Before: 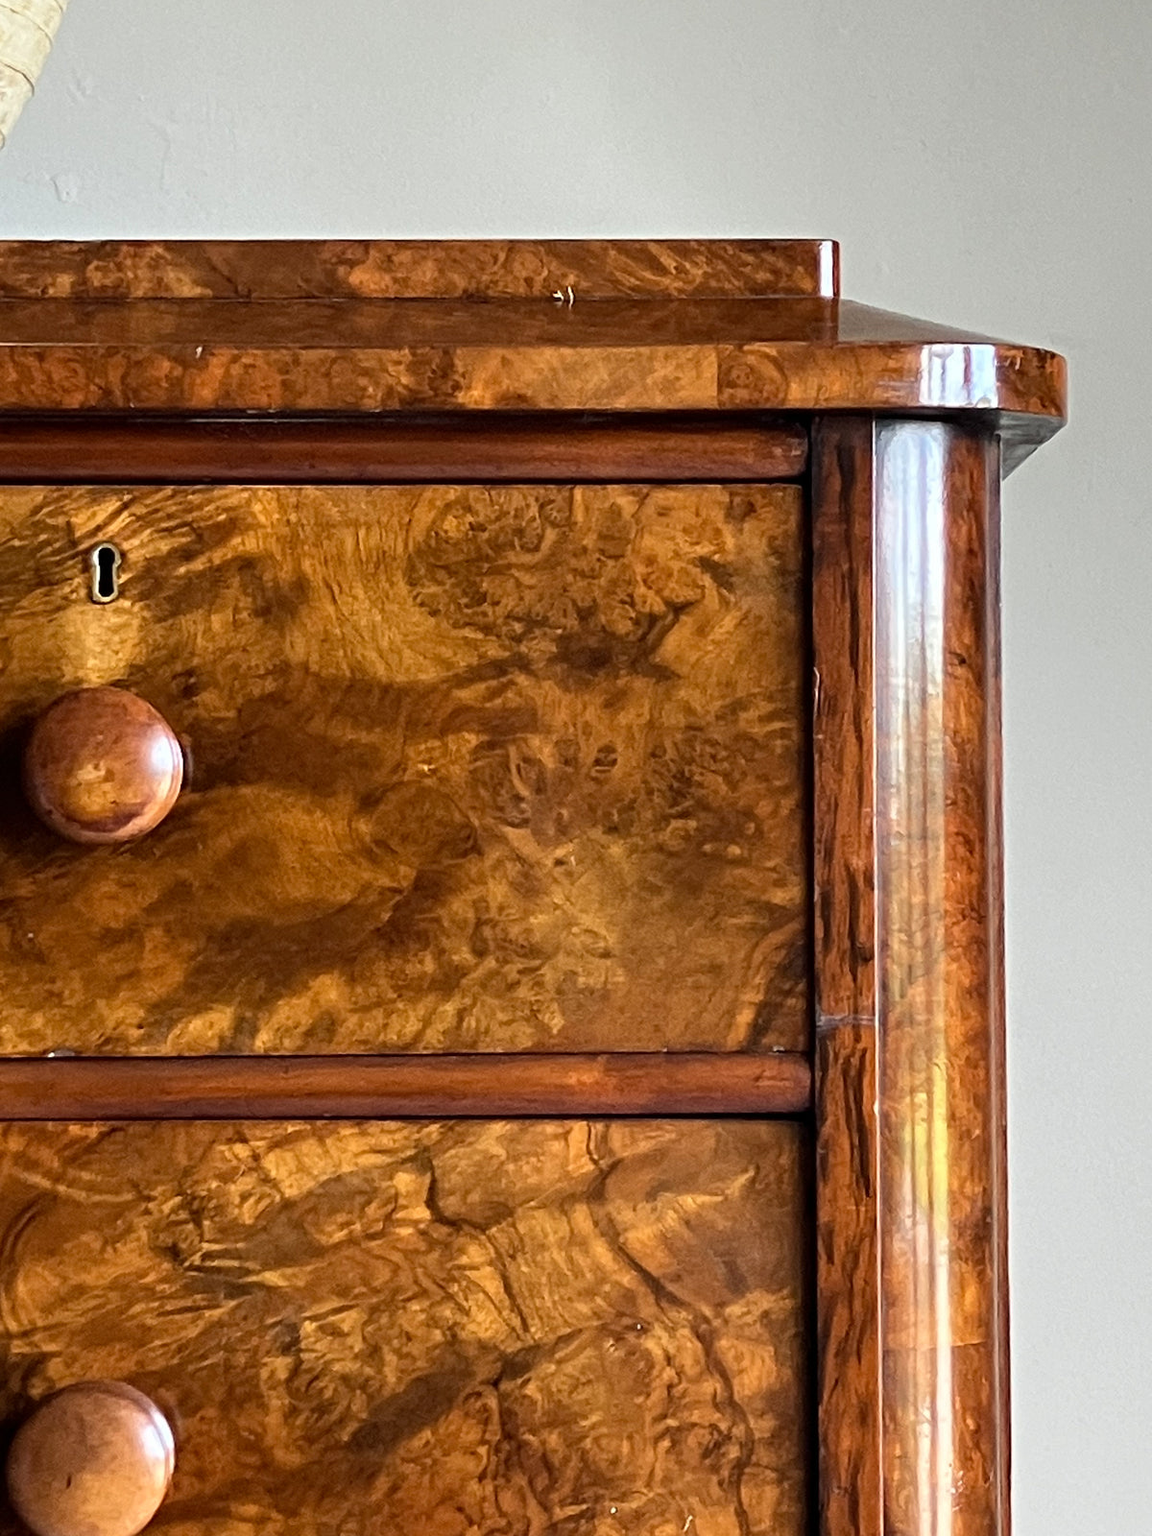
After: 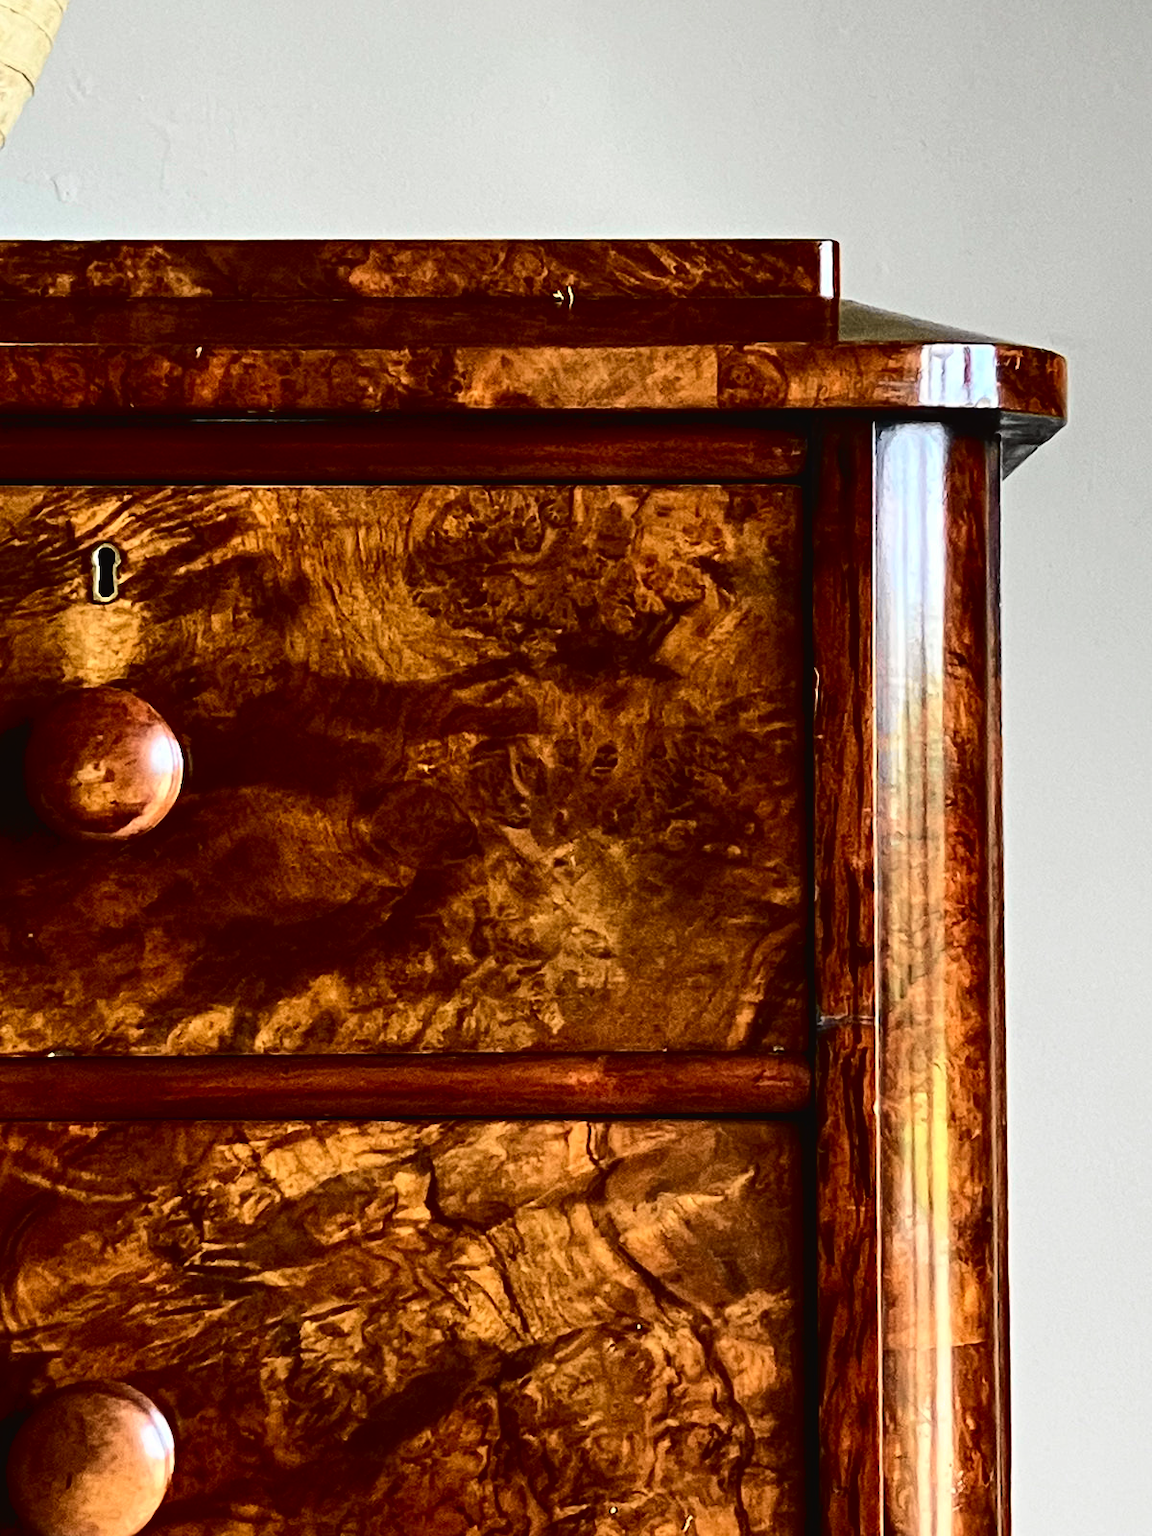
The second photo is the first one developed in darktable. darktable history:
tone curve: curves: ch0 [(0, 0.024) (0.049, 0.038) (0.176, 0.162) (0.33, 0.331) (0.432, 0.475) (0.601, 0.665) (0.843, 0.876) (1, 1)]; ch1 [(0, 0) (0.339, 0.358) (0.445, 0.439) (0.476, 0.47) (0.504, 0.504) (0.53, 0.511) (0.557, 0.558) (0.627, 0.635) (0.728, 0.746) (1, 1)]; ch2 [(0, 0) (0.327, 0.324) (0.417, 0.44) (0.46, 0.453) (0.502, 0.504) (0.526, 0.52) (0.54, 0.564) (0.606, 0.626) (0.76, 0.75) (1, 1)], color space Lab, independent channels, preserve colors none
contrast brightness saturation: contrast 0.24, brightness -0.24, saturation 0.14
